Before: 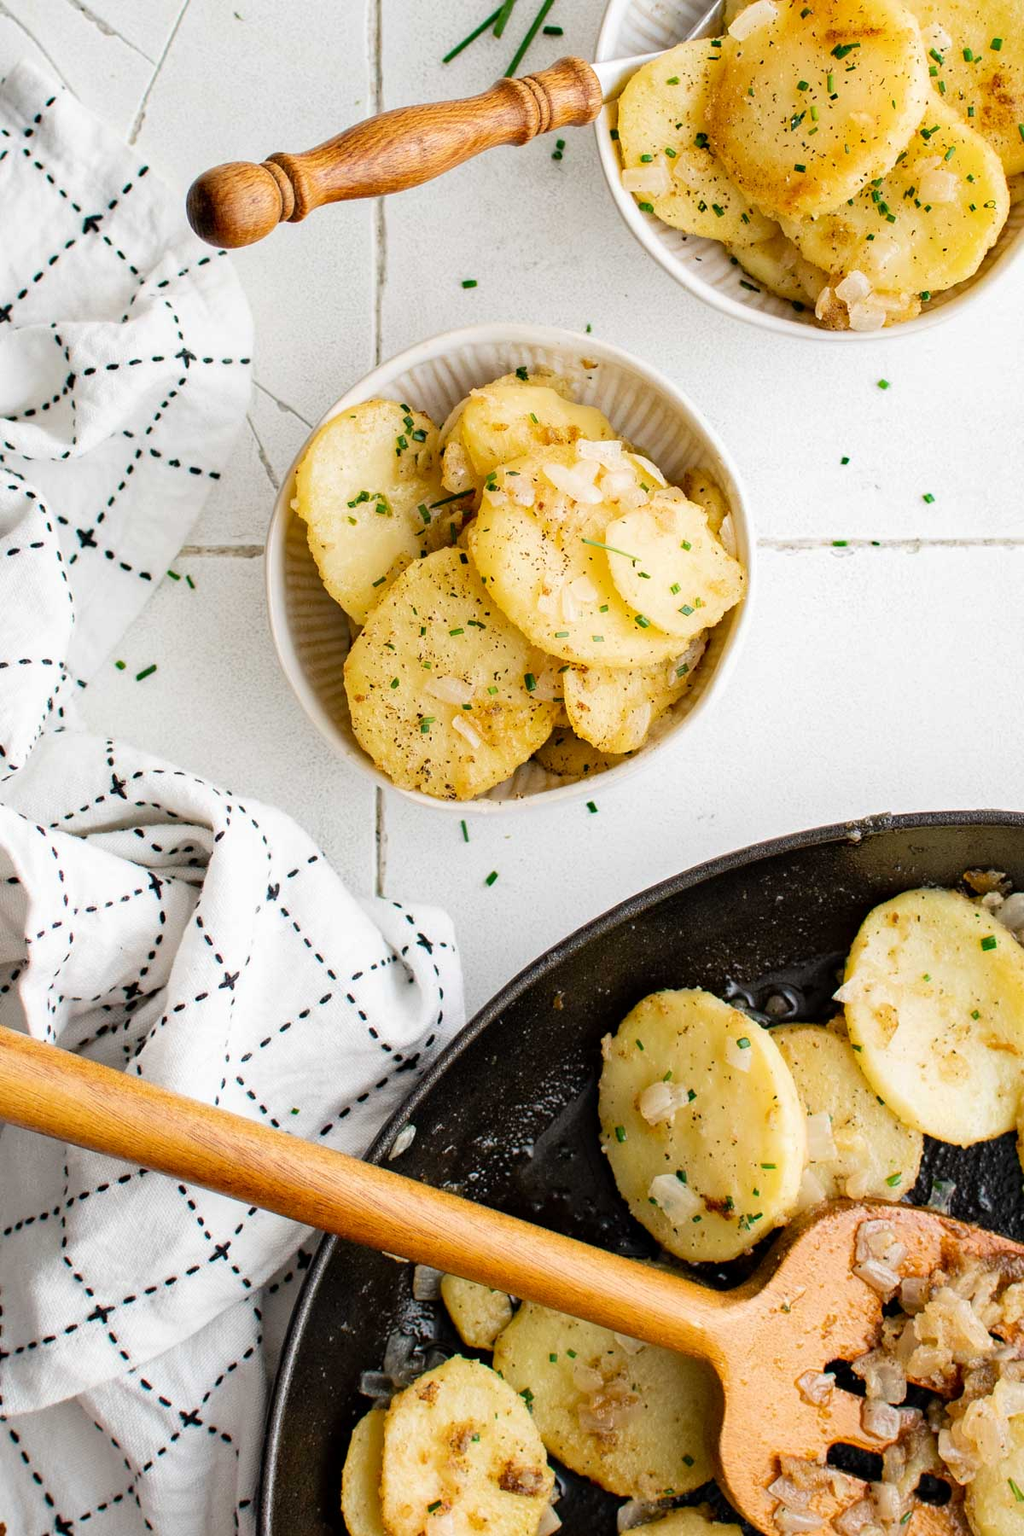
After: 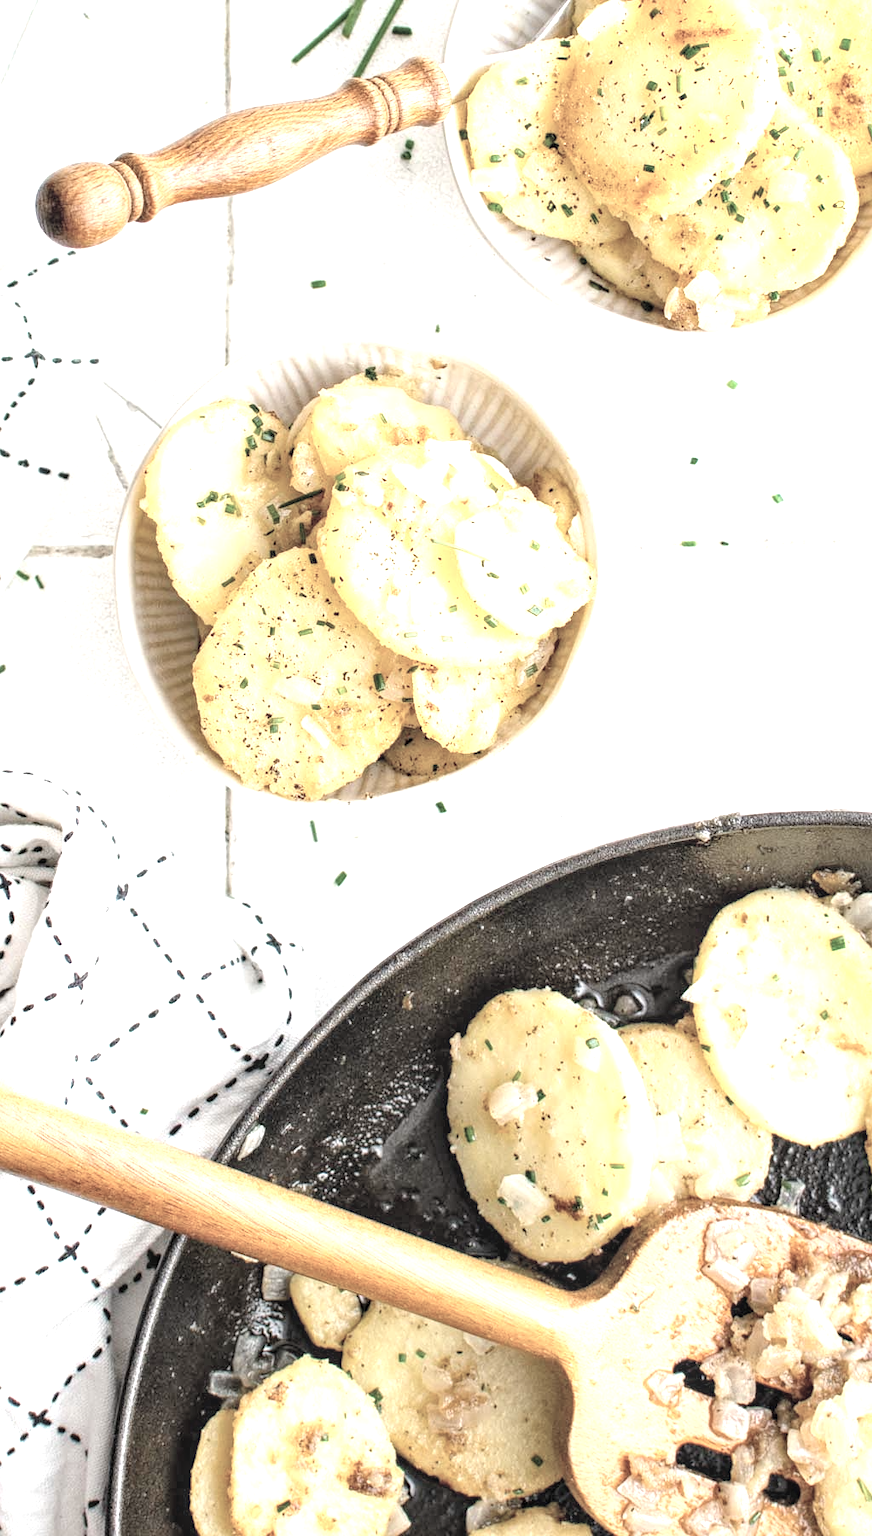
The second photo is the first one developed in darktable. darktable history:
crop and rotate: left 14.767%
contrast brightness saturation: brightness 0.186, saturation -0.507
local contrast: on, module defaults
exposure: black level correction 0, exposure 1.107 EV, compensate exposure bias true, compensate highlight preservation false
